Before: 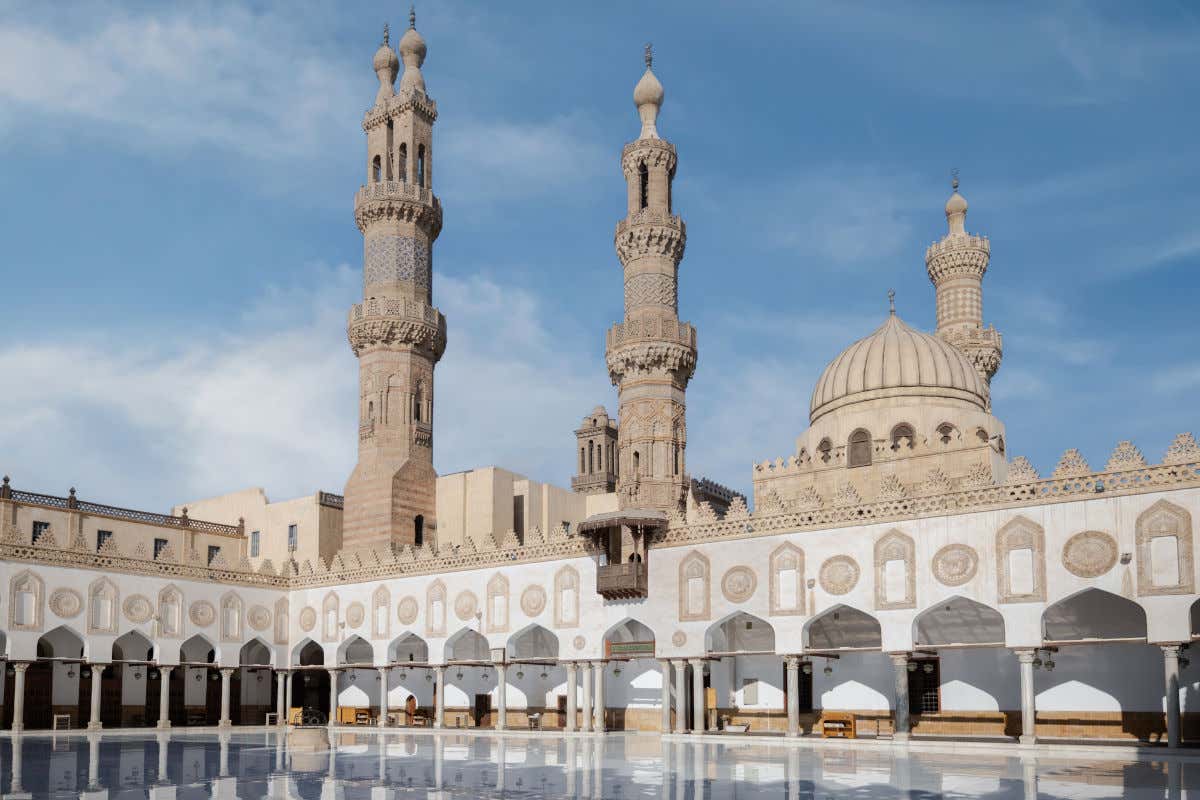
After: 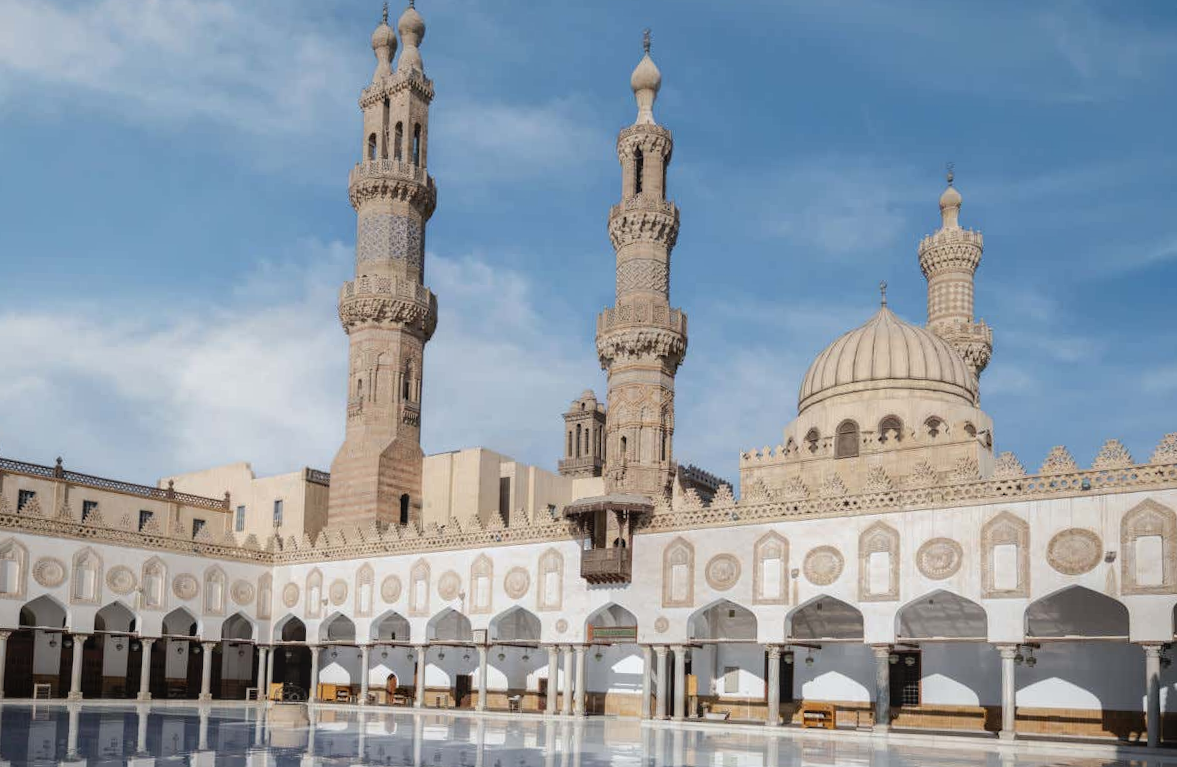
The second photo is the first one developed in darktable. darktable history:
rotate and perspective: rotation 1.57°, crop left 0.018, crop right 0.982, crop top 0.039, crop bottom 0.961
local contrast: detail 110%
